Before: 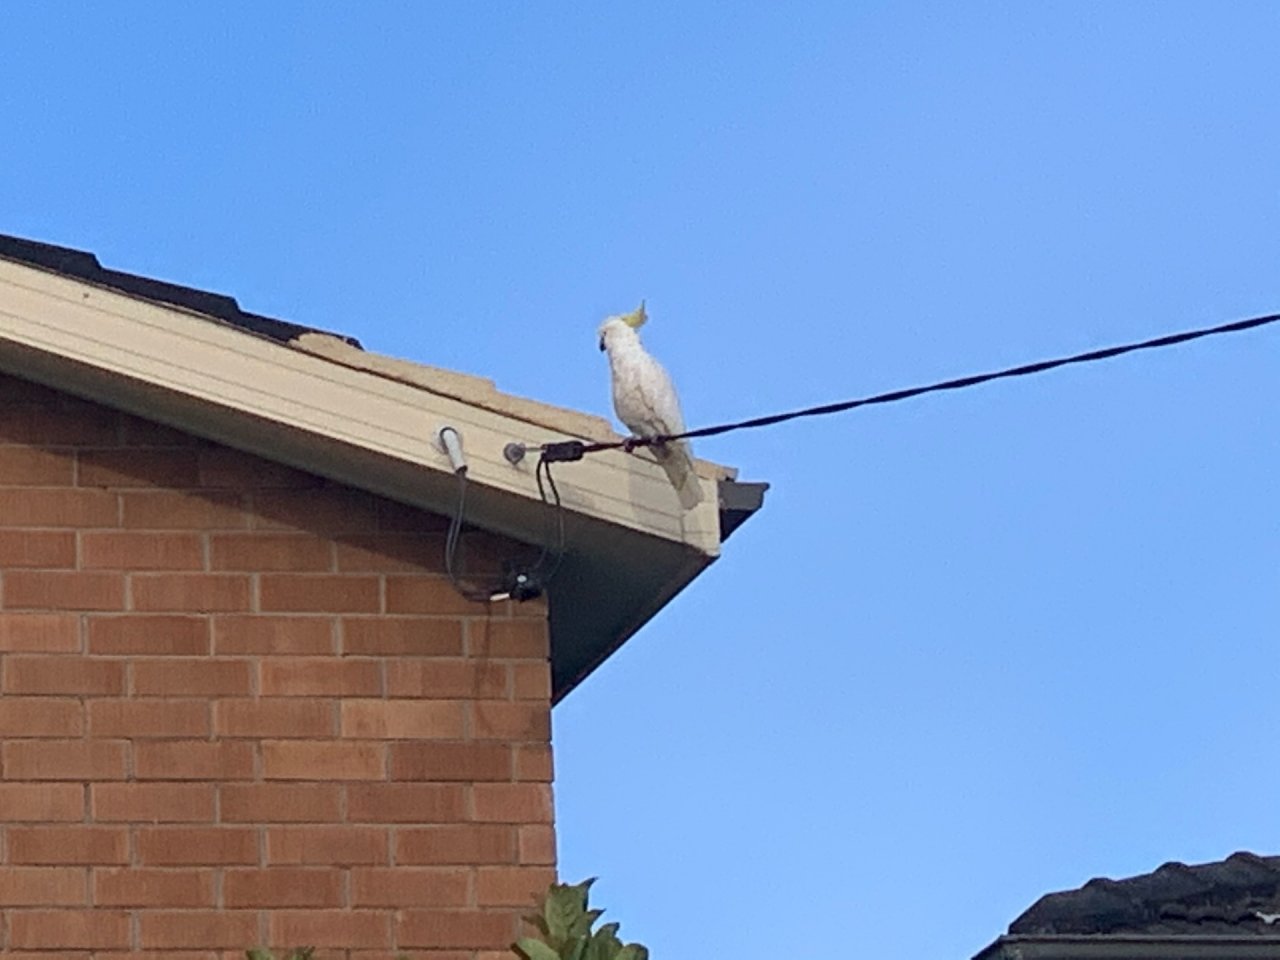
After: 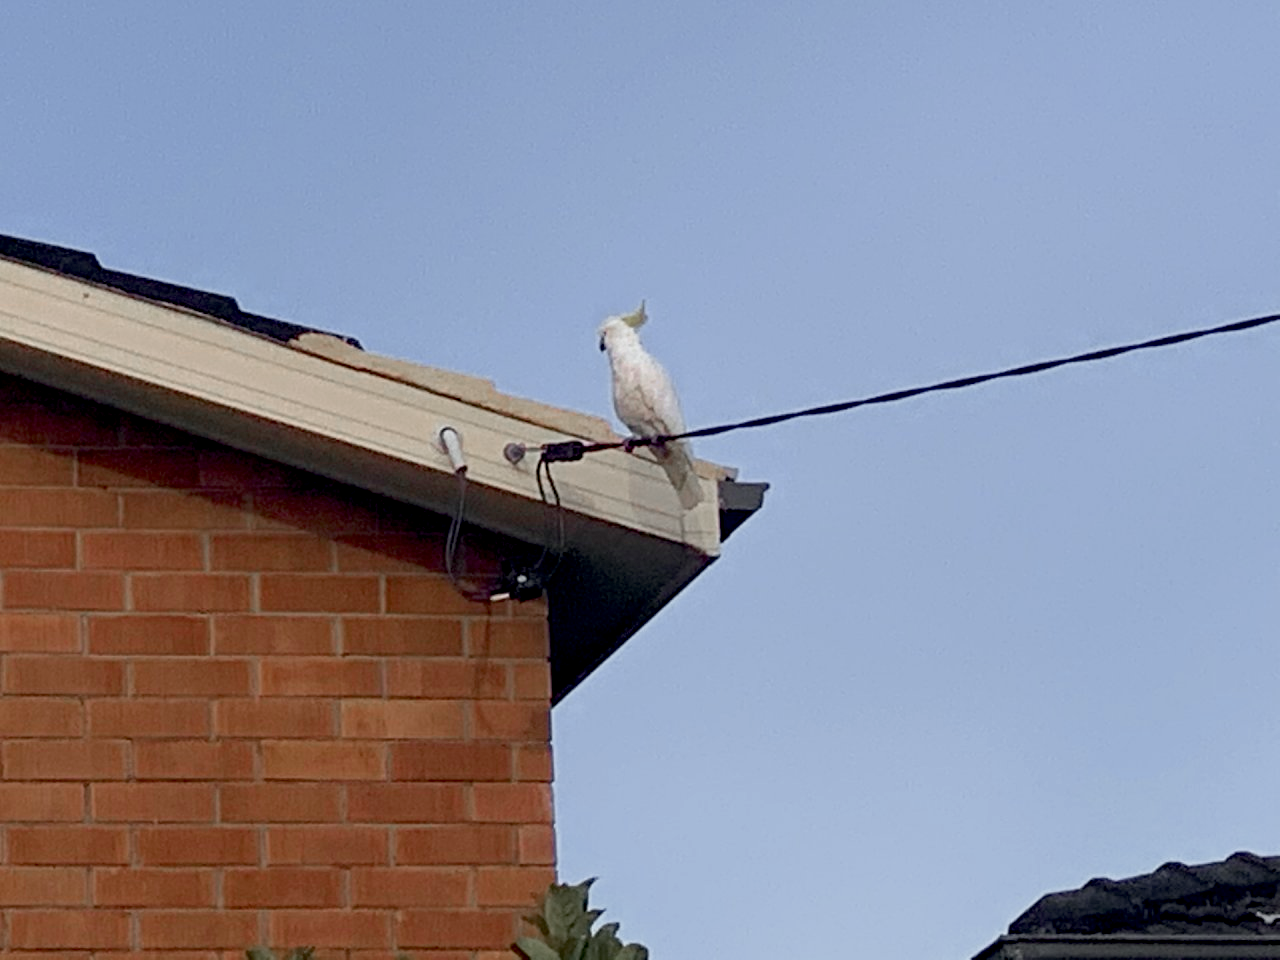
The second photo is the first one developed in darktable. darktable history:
color zones: curves: ch0 [(0, 0.48) (0.209, 0.398) (0.305, 0.332) (0.429, 0.493) (0.571, 0.5) (0.714, 0.5) (0.857, 0.5) (1, 0.48)]; ch1 [(0, 0.736) (0.143, 0.625) (0.225, 0.371) (0.429, 0.256) (0.571, 0.241) (0.714, 0.213) (0.857, 0.48) (1, 0.736)]; ch2 [(0, 0.448) (0.143, 0.498) (0.286, 0.5) (0.429, 0.5) (0.571, 0.5) (0.714, 0.5) (0.857, 0.5) (1, 0.448)]
exposure: black level correction 0.016, exposure -0.009 EV, compensate highlight preservation false
